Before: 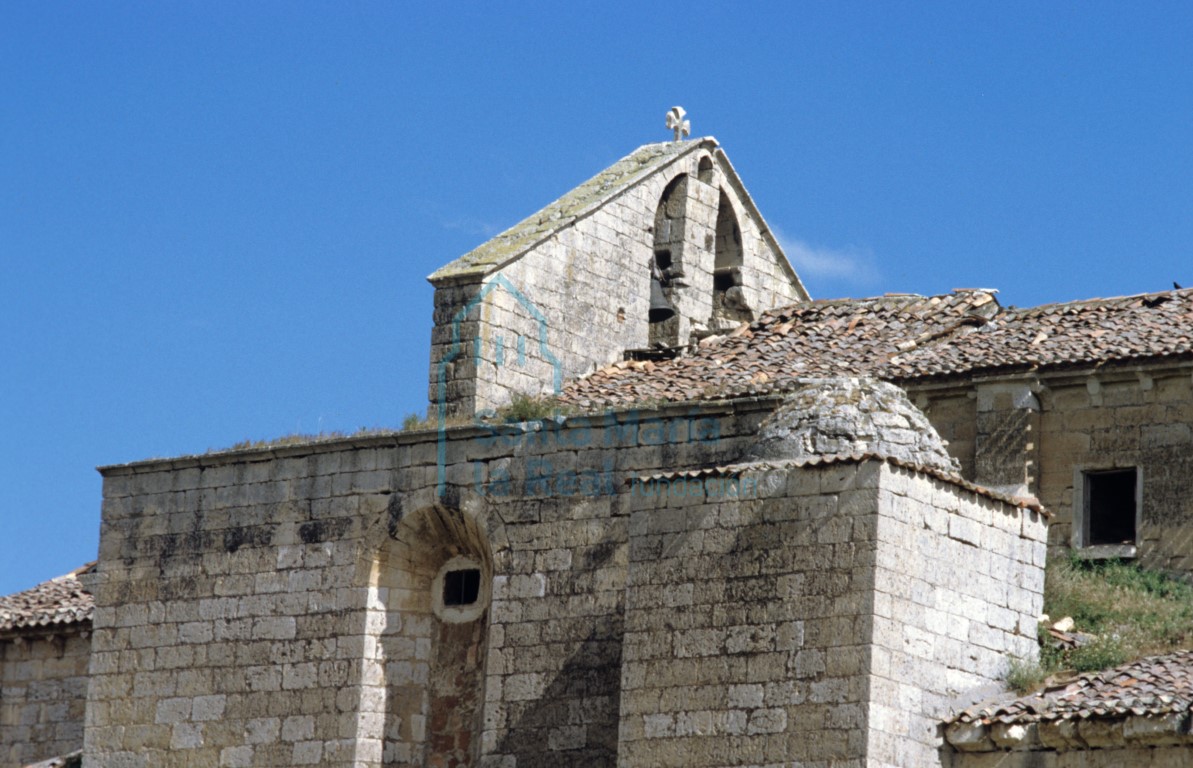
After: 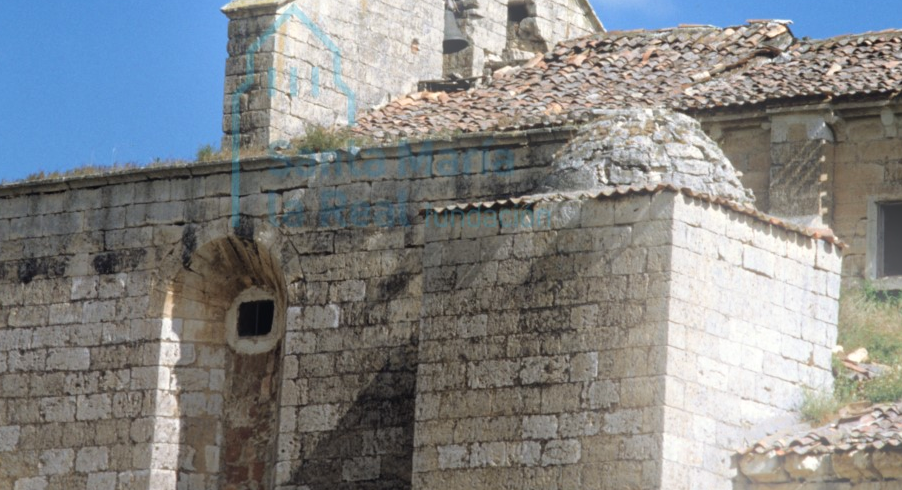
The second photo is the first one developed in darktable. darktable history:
crop and rotate: left 17.299%, top 35.115%, right 7.015%, bottom 1.024%
bloom: on, module defaults
color zones: curves: ch1 [(0, 0.469) (0.072, 0.457) (0.243, 0.494) (0.429, 0.5) (0.571, 0.5) (0.714, 0.5) (0.857, 0.5) (1, 0.469)]; ch2 [(0, 0.499) (0.143, 0.467) (0.242, 0.436) (0.429, 0.493) (0.571, 0.5) (0.714, 0.5) (0.857, 0.5) (1, 0.499)]
